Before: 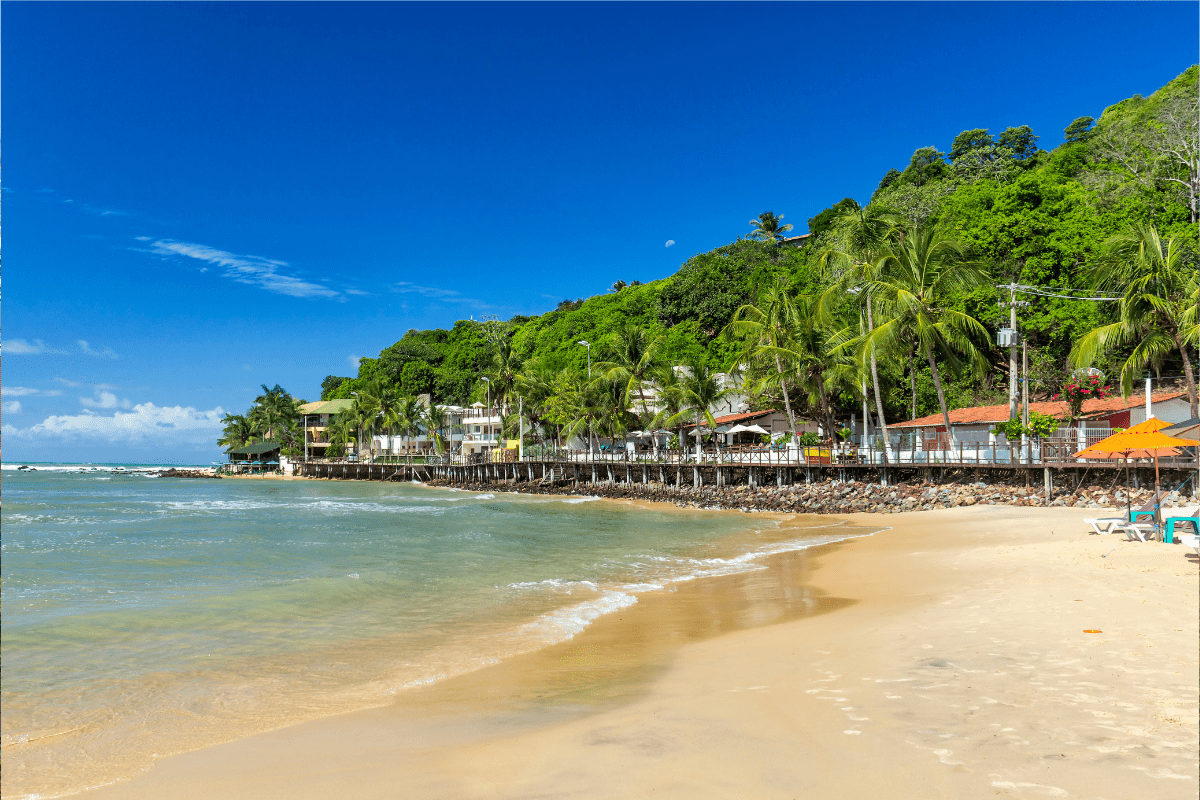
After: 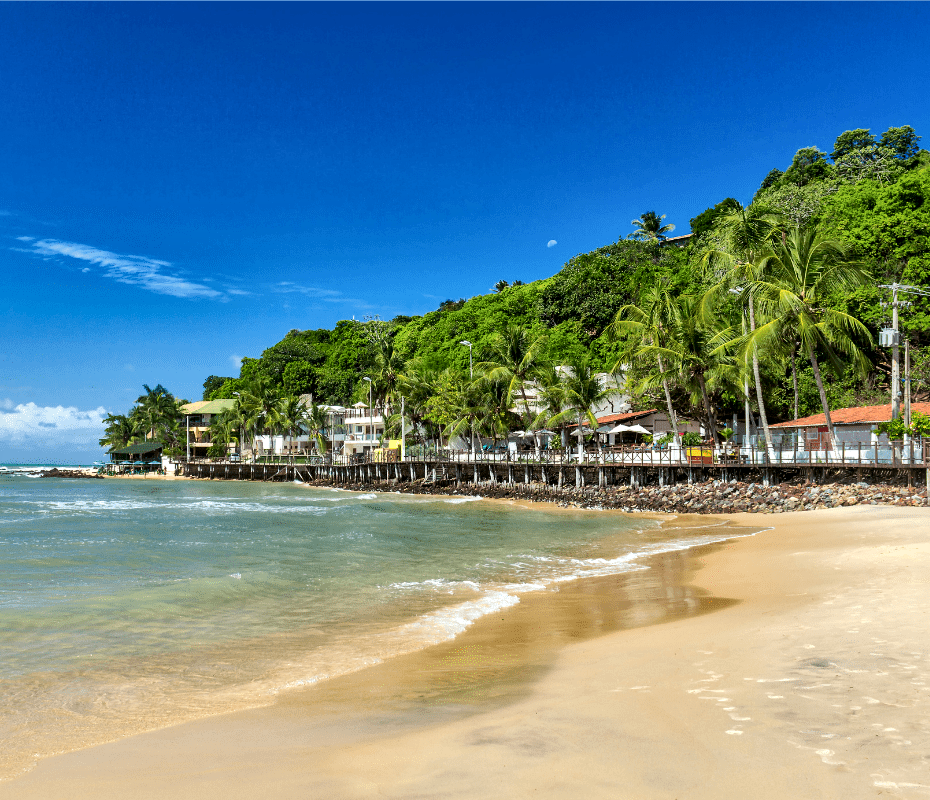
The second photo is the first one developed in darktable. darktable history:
crop: left 9.868%, right 12.557%
tone curve: color space Lab, independent channels, preserve colors none
local contrast: mode bilateral grid, contrast 20, coarseness 50, detail 162%, midtone range 0.2
